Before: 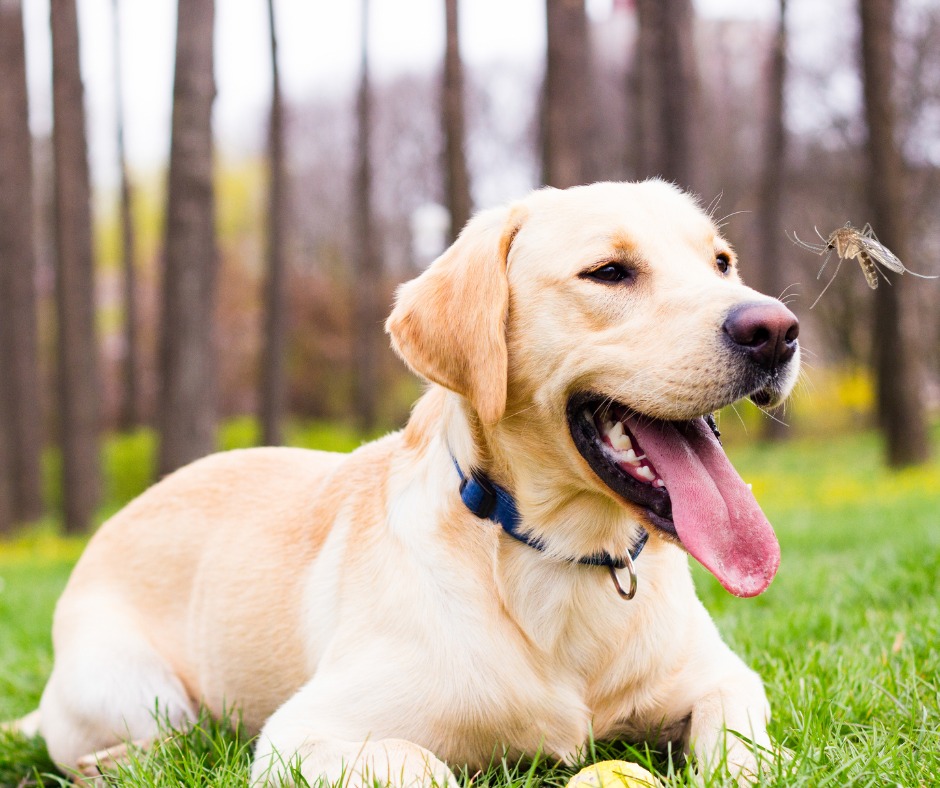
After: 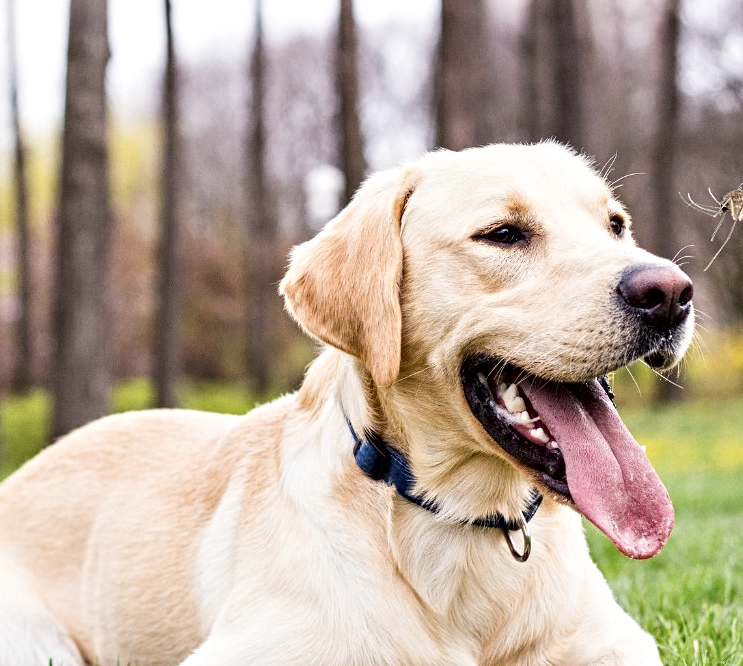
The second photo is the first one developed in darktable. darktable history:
contrast brightness saturation: contrast 0.013, saturation -0.046
crop: left 11.348%, top 4.878%, right 9.592%, bottom 10.556%
color correction: highlights b* 0.063, saturation 0.815
contrast equalizer: octaves 7, y [[0.5, 0.542, 0.583, 0.625, 0.667, 0.708], [0.5 ×6], [0.5 ×6], [0 ×6], [0 ×6]]
